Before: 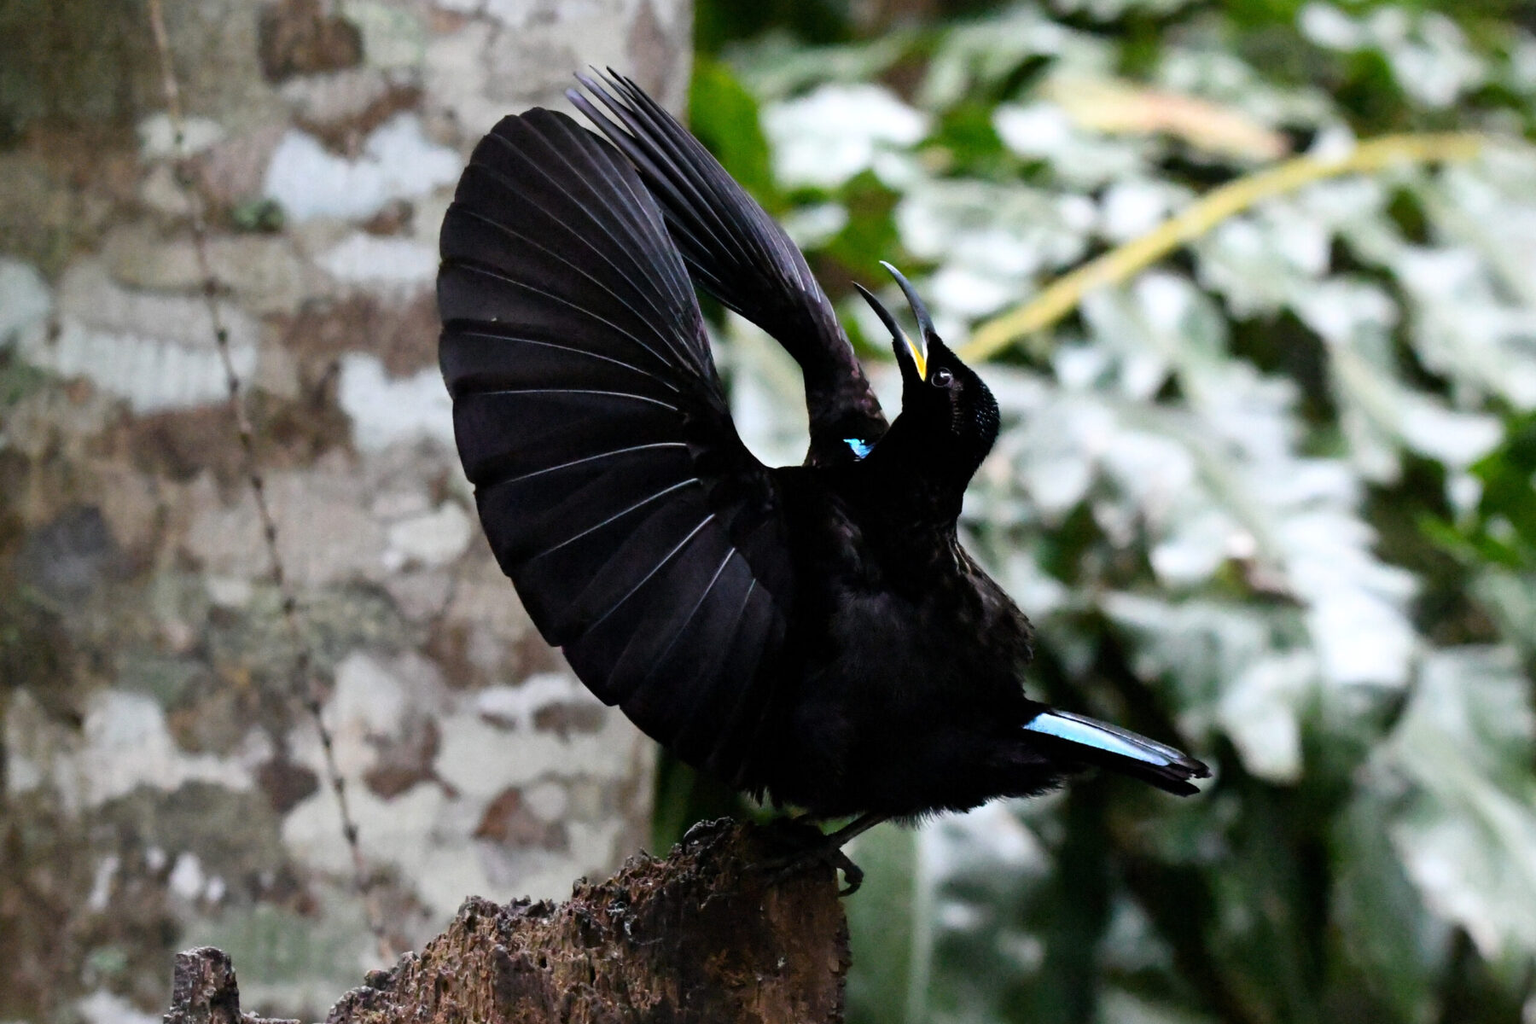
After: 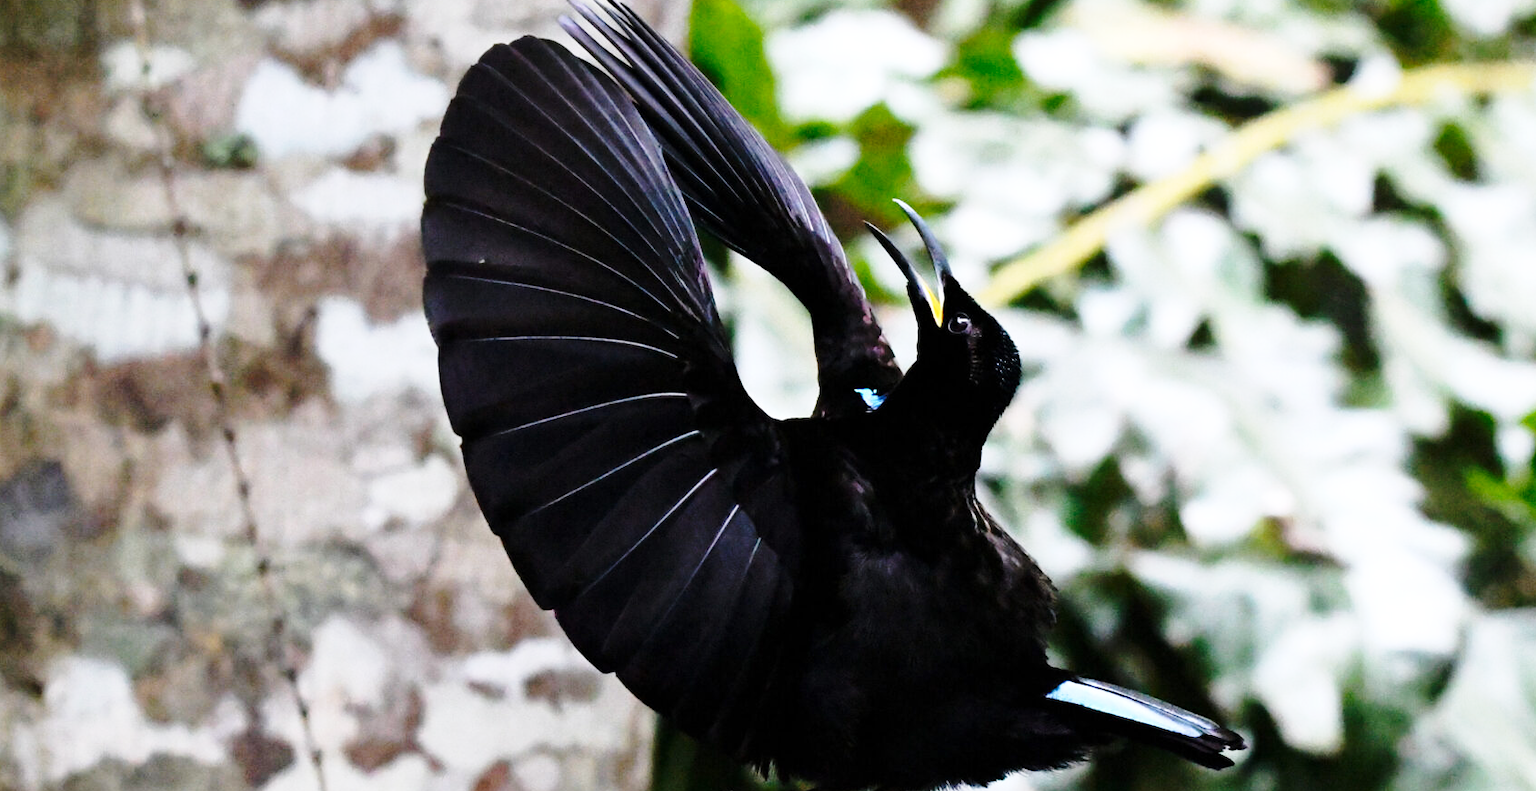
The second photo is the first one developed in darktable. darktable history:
white balance: red 1.004, blue 1.024
base curve: curves: ch0 [(0, 0) (0.028, 0.03) (0.121, 0.232) (0.46, 0.748) (0.859, 0.968) (1, 1)], preserve colors none
crop: left 2.737%, top 7.287%, right 3.421%, bottom 20.179%
exposure: exposure 0.014 EV, compensate highlight preservation false
